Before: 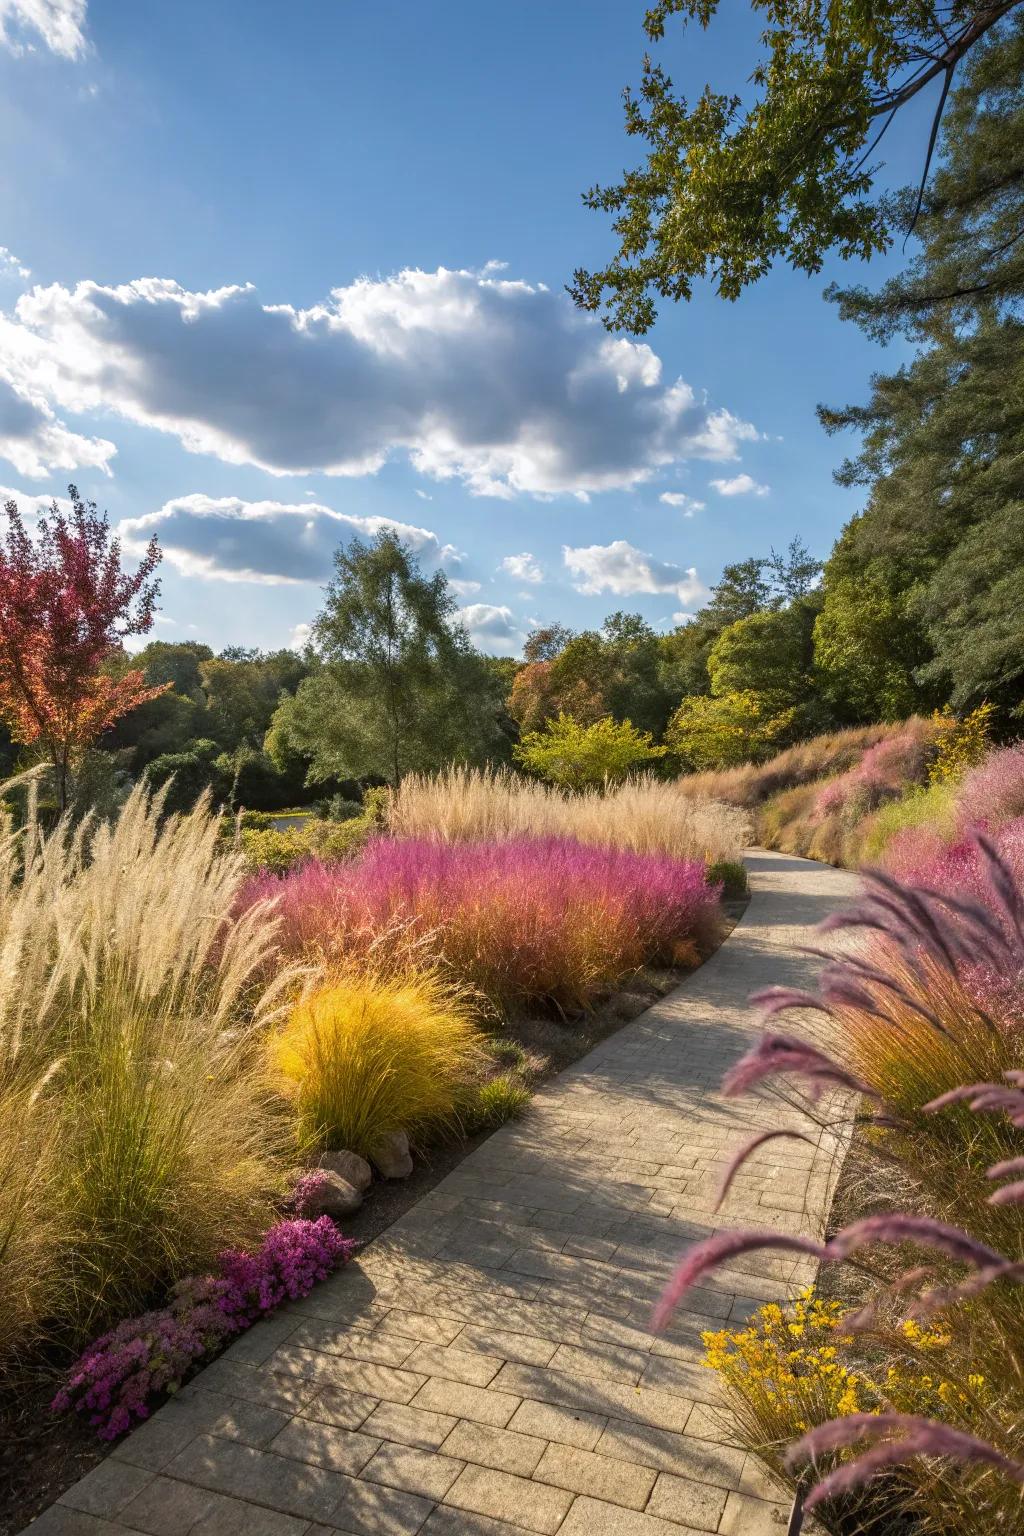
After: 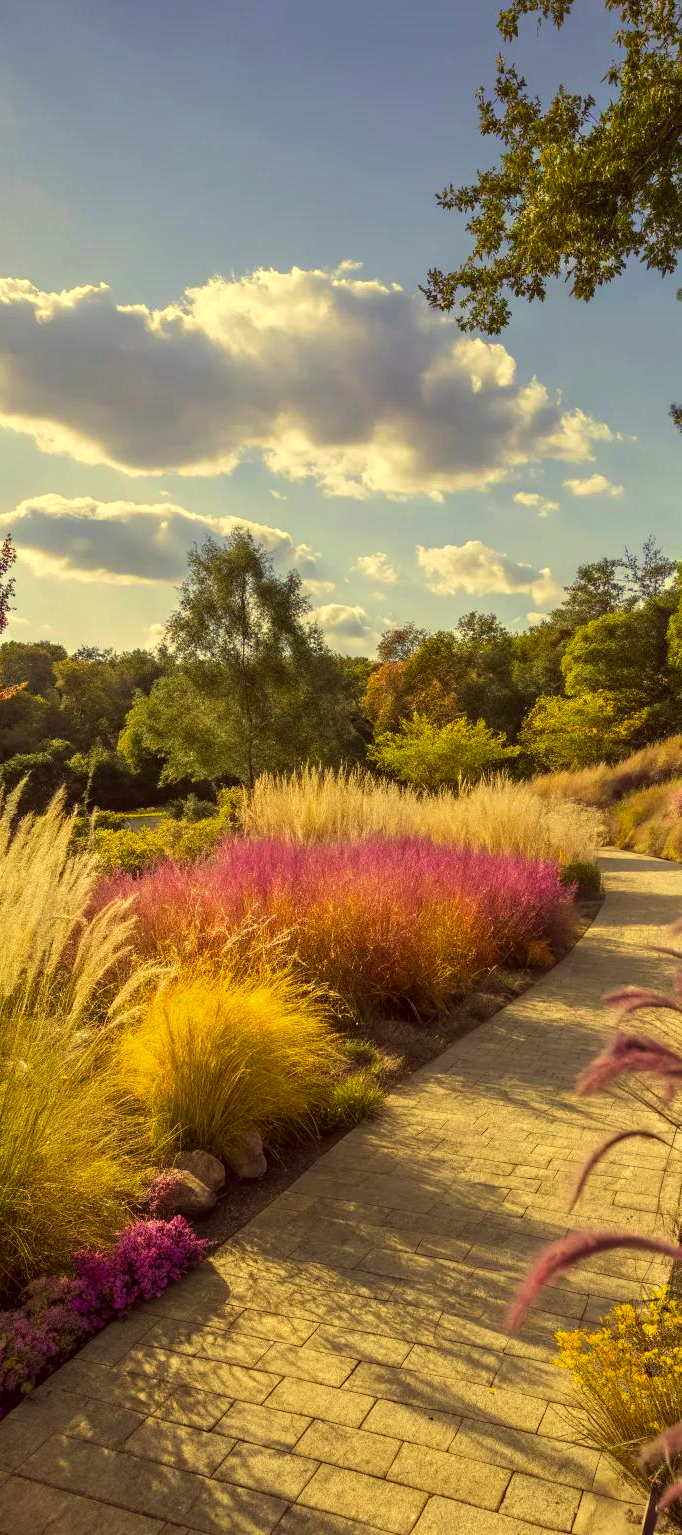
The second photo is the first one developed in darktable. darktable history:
crop and rotate: left 14.292%, right 19.041%
velvia: on, module defaults
color correction: highlights a* -0.482, highlights b* 40, shadows a* 9.8, shadows b* -0.161
